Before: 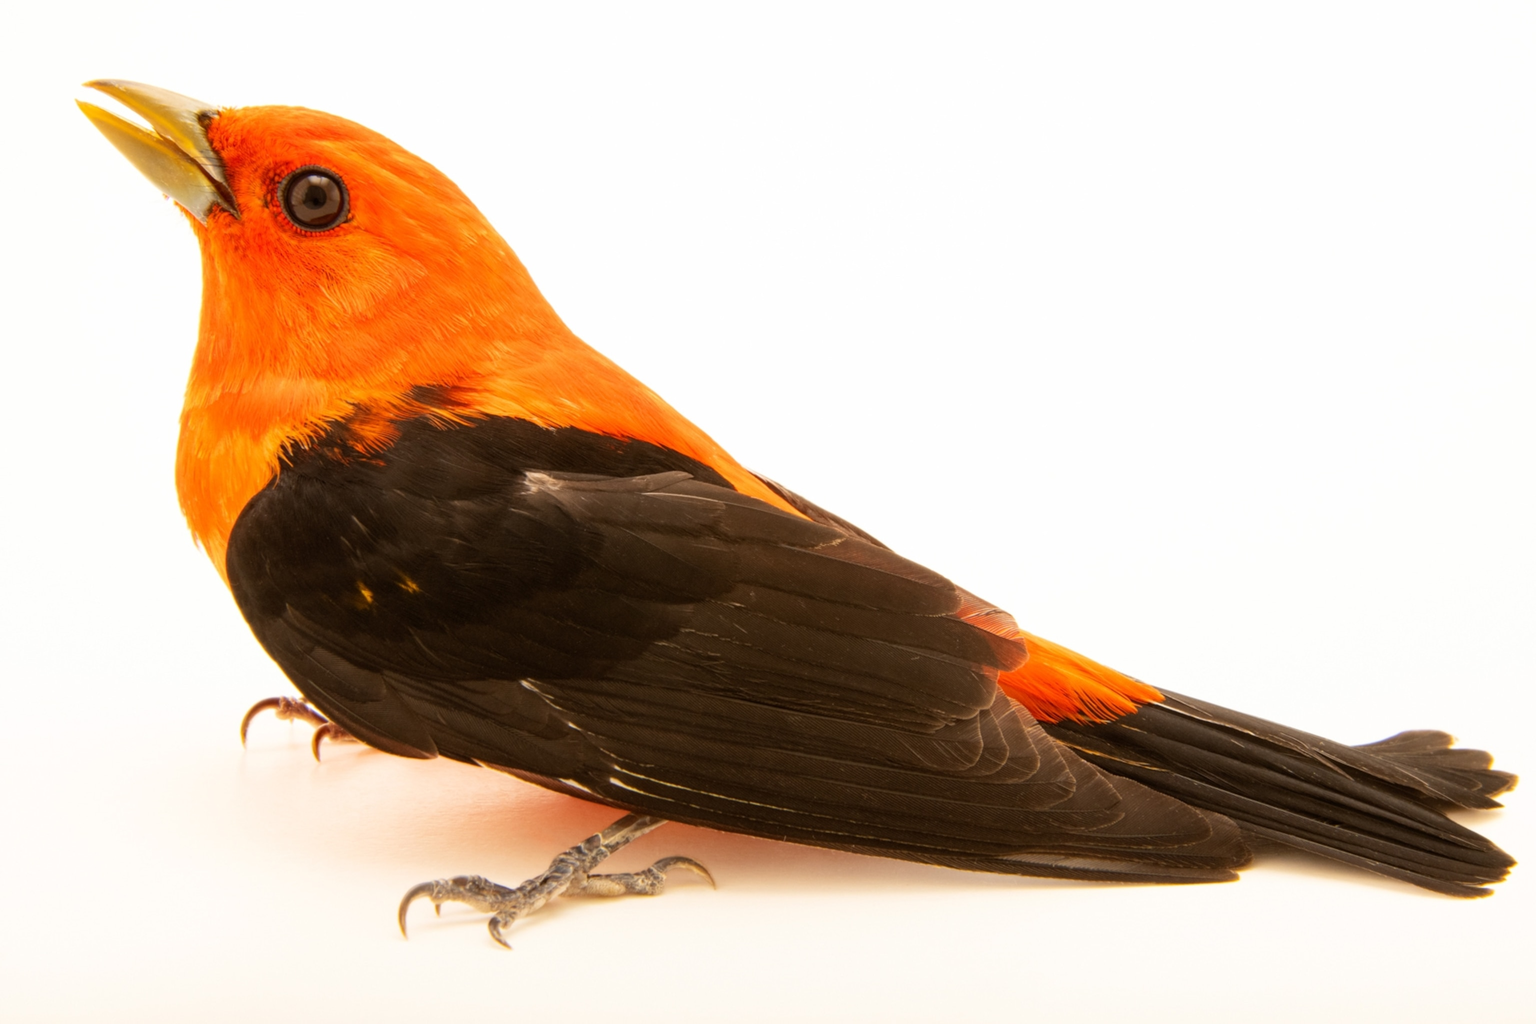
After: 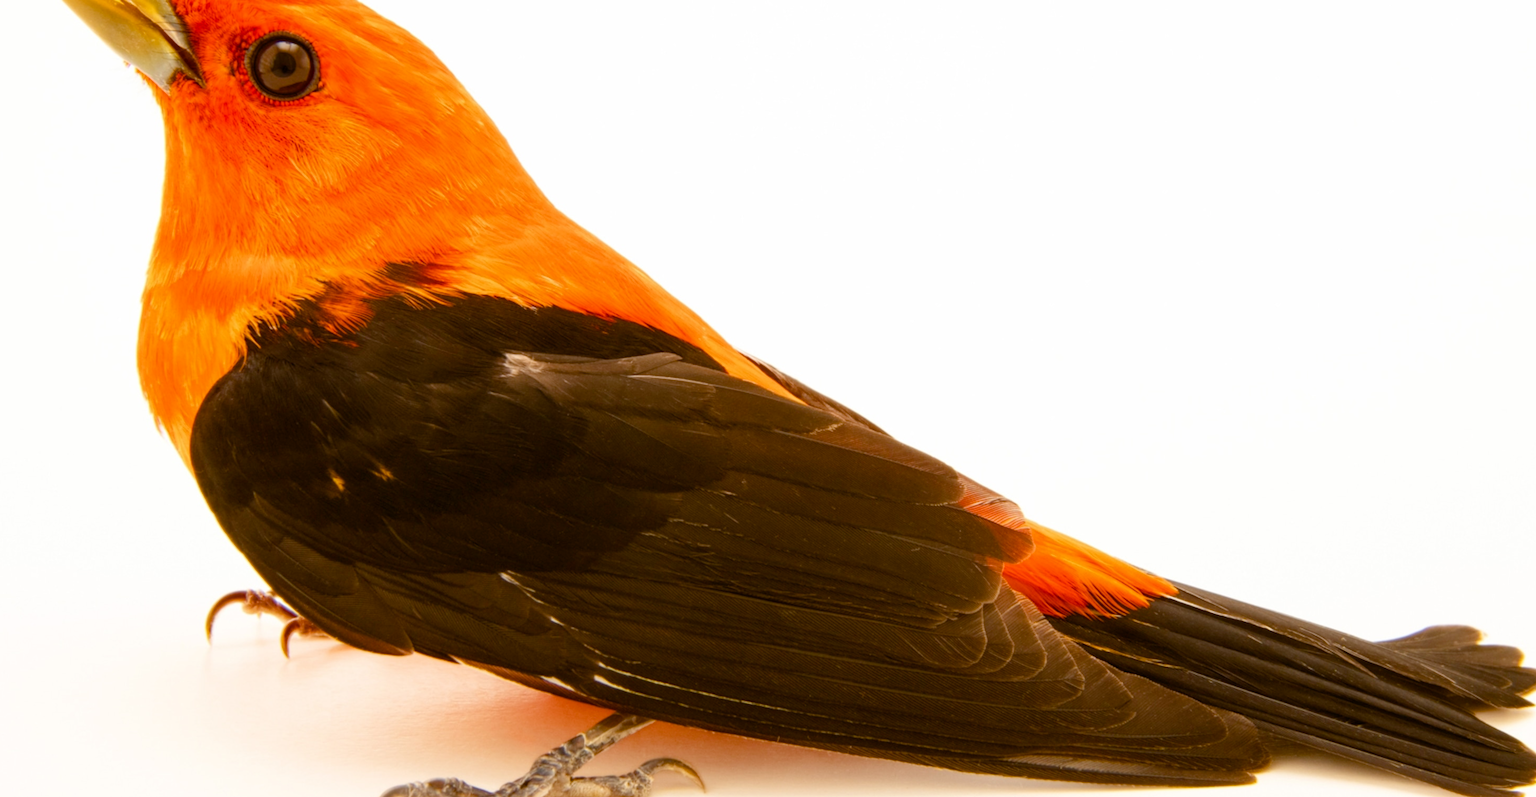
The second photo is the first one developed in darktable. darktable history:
crop and rotate: left 2.991%, top 13.302%, right 1.981%, bottom 12.636%
color balance rgb: perceptual saturation grading › global saturation 20%, perceptual saturation grading › highlights -25%, perceptual saturation grading › shadows 50%
